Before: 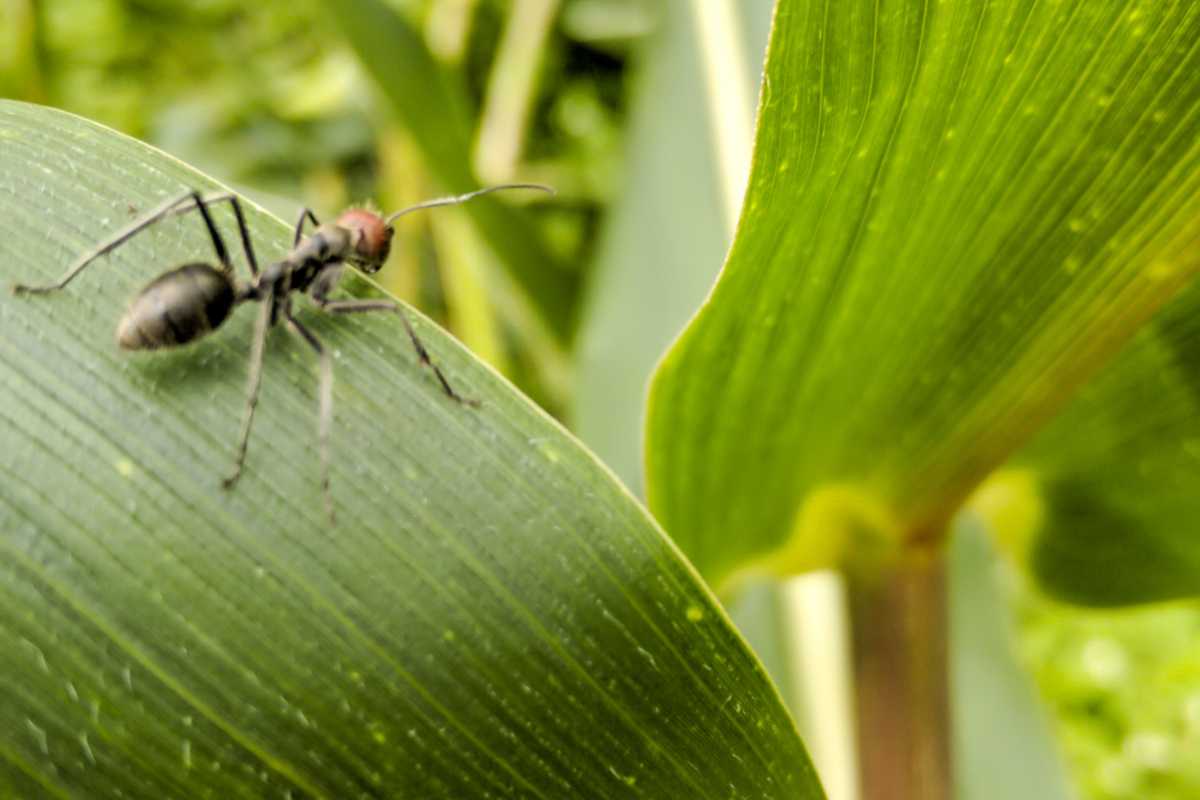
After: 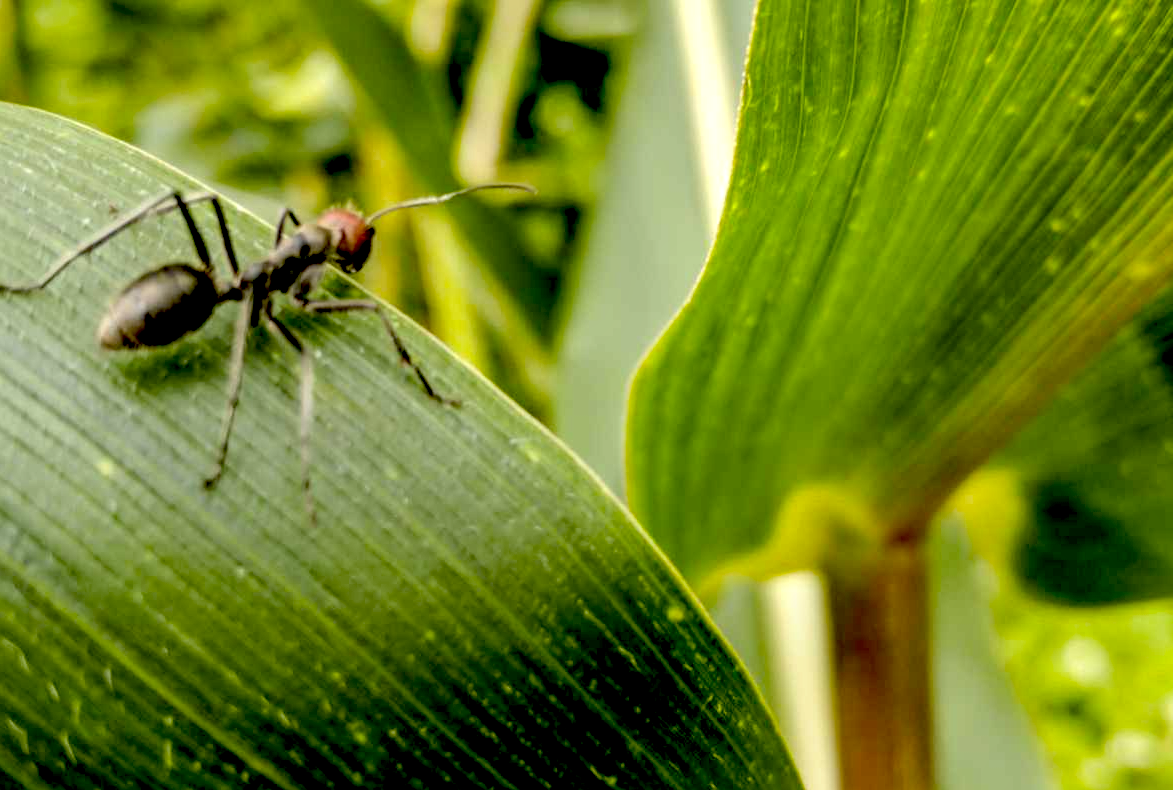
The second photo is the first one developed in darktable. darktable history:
crop and rotate: left 1.632%, right 0.557%, bottom 1.235%
local contrast: on, module defaults
exposure: black level correction 0.055, exposure -0.034 EV, compensate highlight preservation false
